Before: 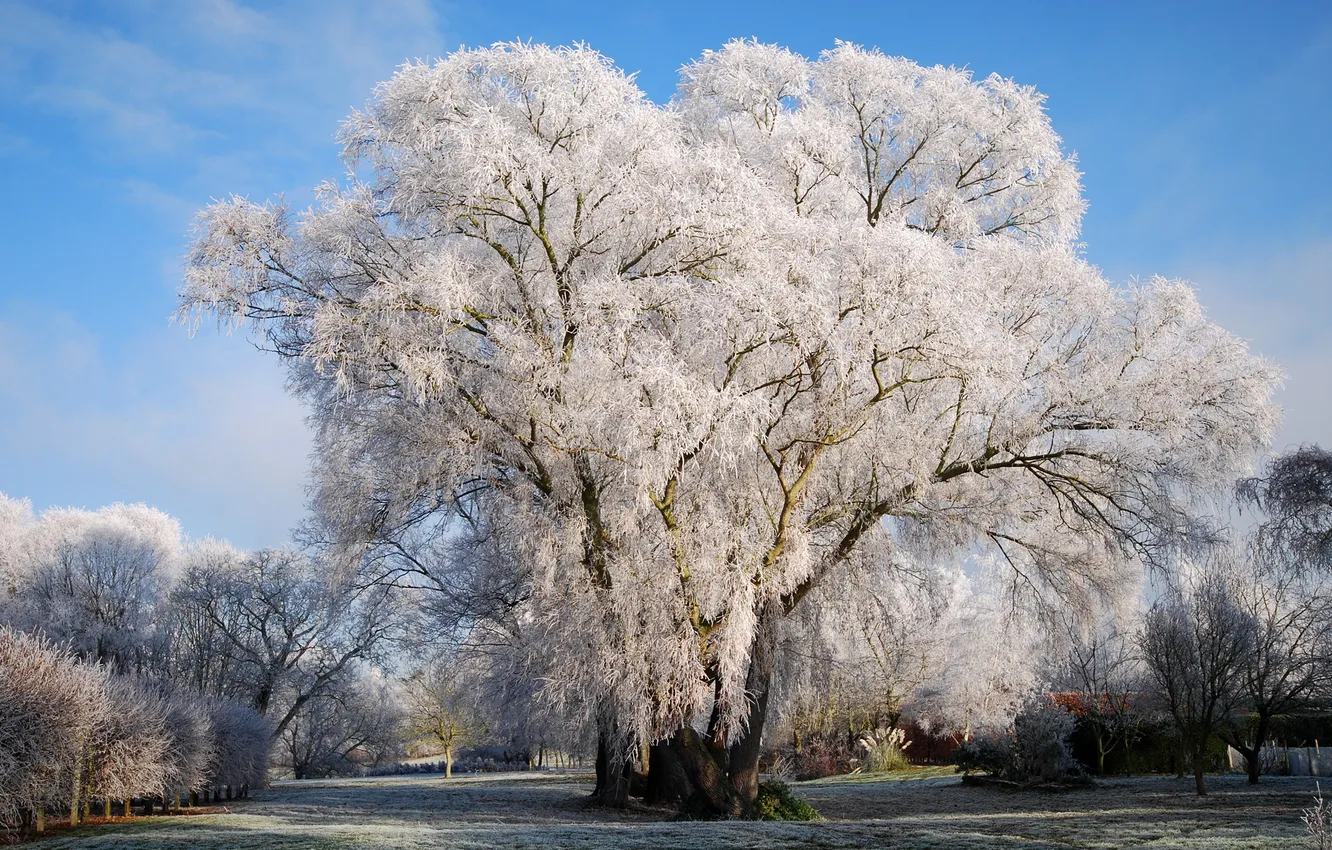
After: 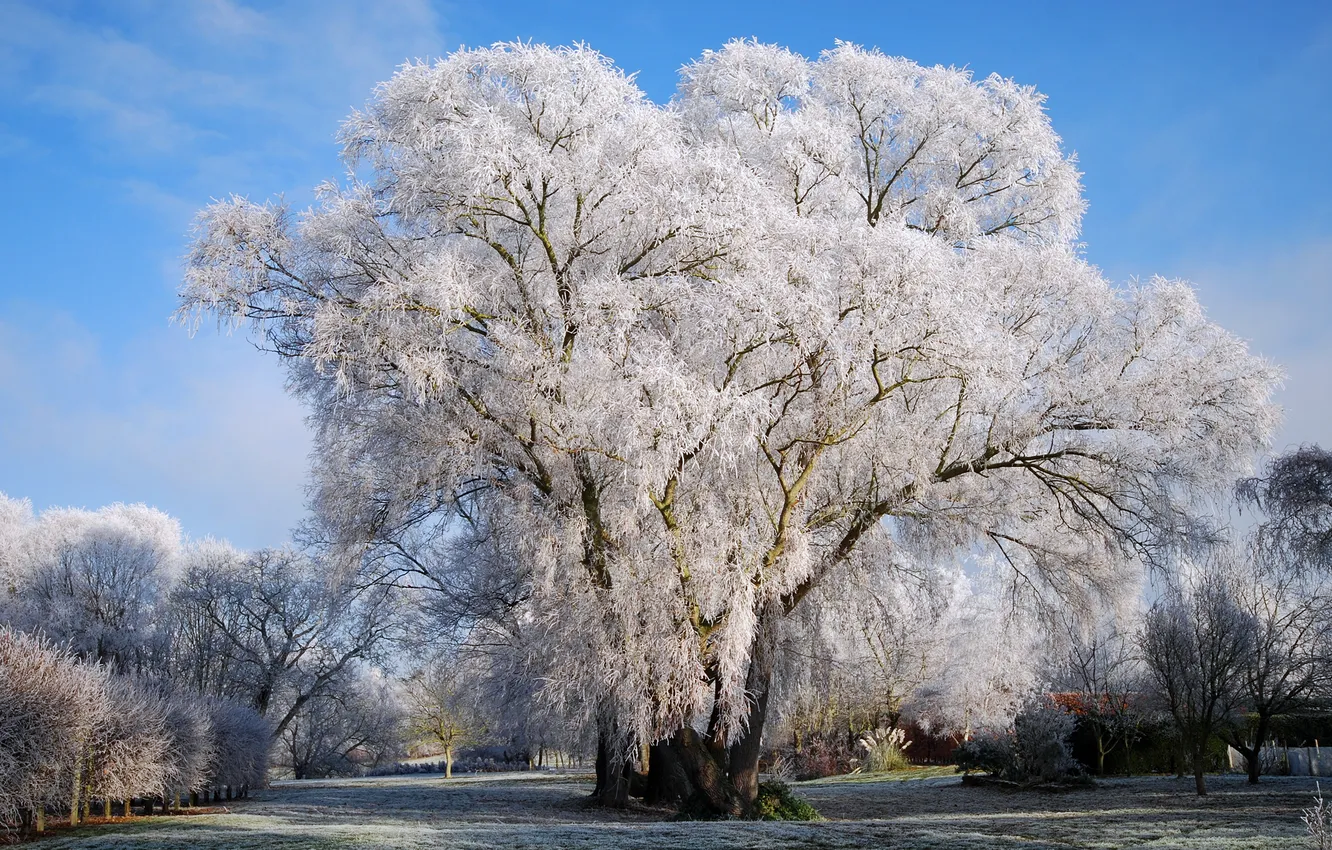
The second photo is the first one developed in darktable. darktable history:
white balance: red 0.98, blue 1.034
tone curve: color space Lab, linked channels, preserve colors none
shadows and highlights: shadows 37.27, highlights -28.18, soften with gaussian
